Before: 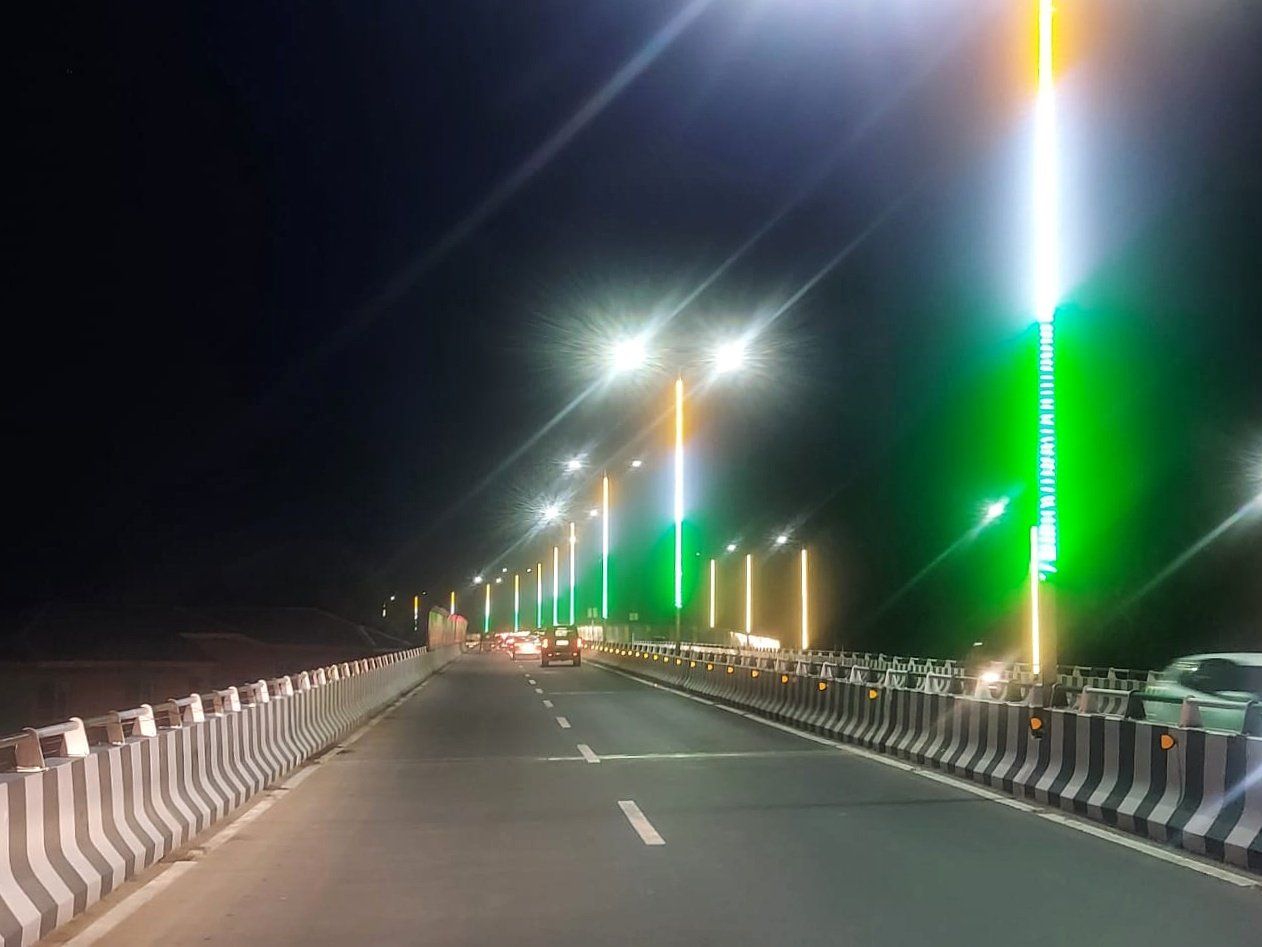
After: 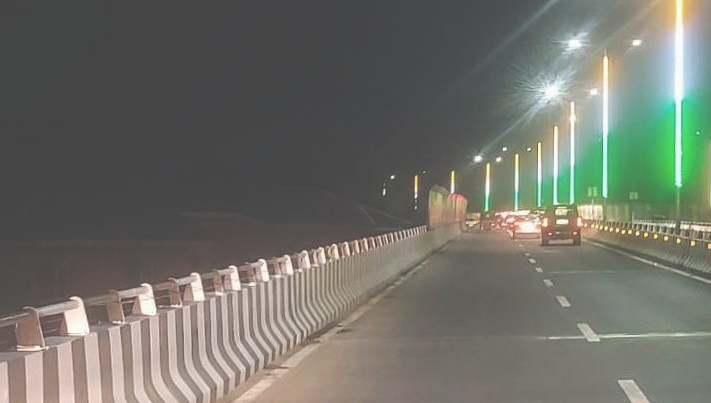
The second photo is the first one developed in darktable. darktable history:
exposure: black level correction -0.062, exposure -0.05 EV, compensate highlight preservation false
crop: top 44.483%, right 43.593%, bottom 12.892%
